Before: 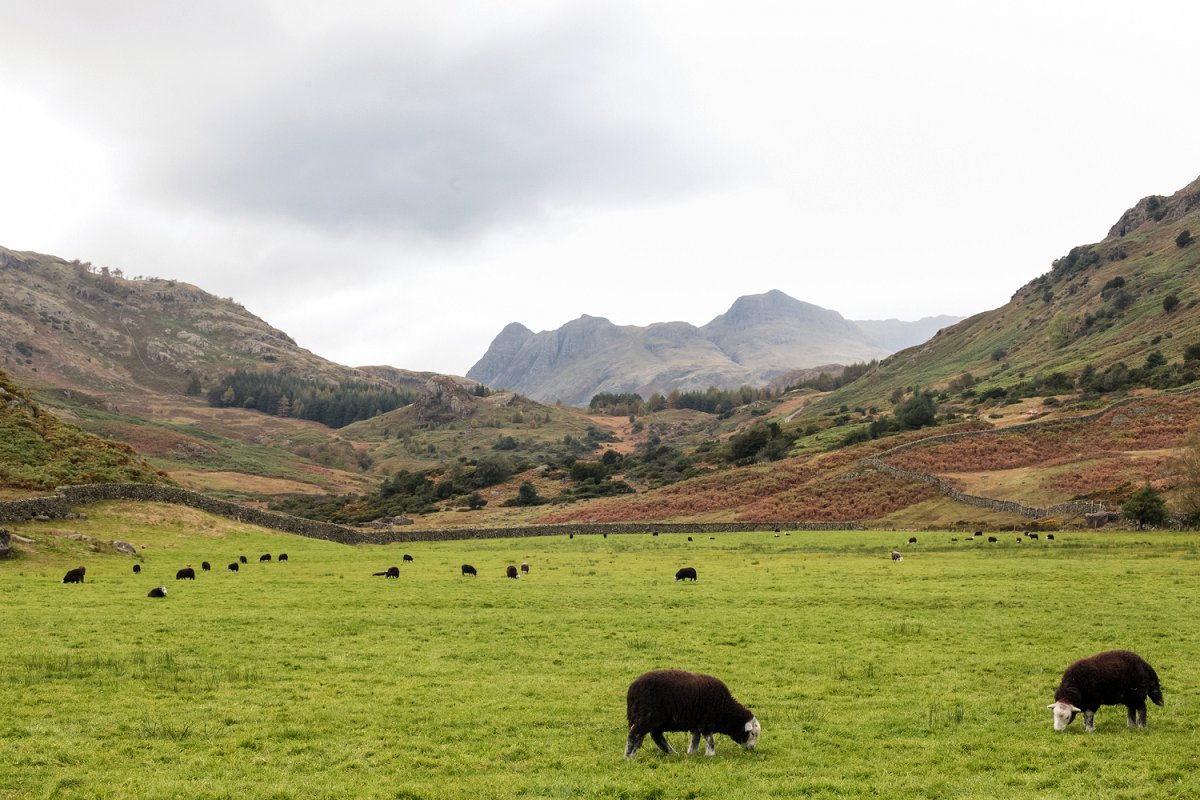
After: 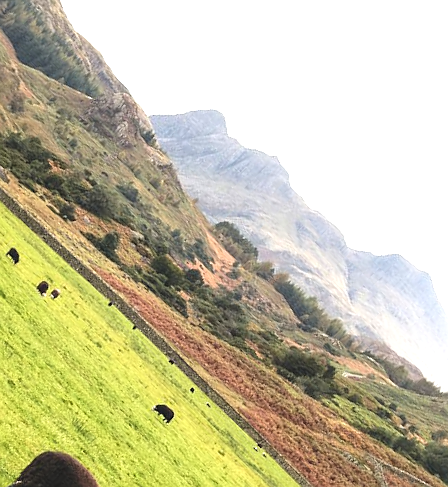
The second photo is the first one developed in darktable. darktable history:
sharpen: radius 1.036
exposure: black level correction -0.006, exposure 1 EV, compensate exposure bias true, compensate highlight preservation false
crop and rotate: angle -45.01°, top 16.516%, right 0.98%, bottom 11.701%
